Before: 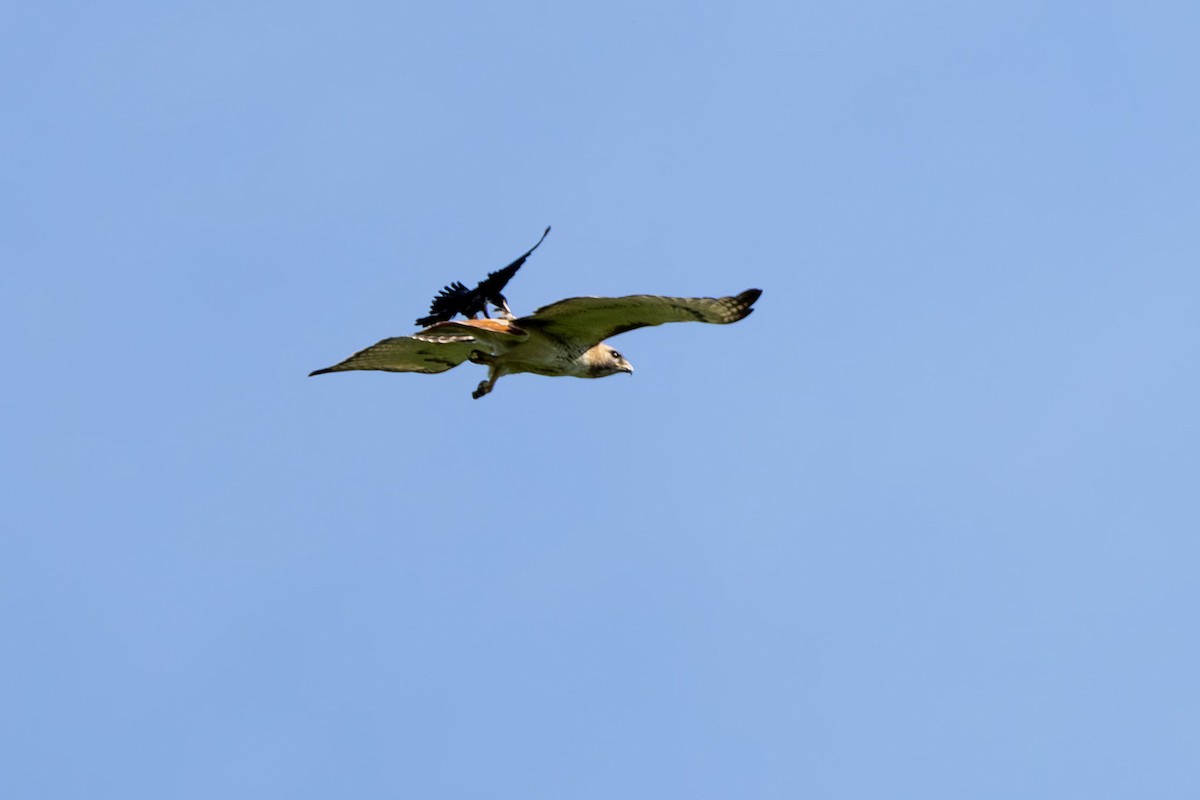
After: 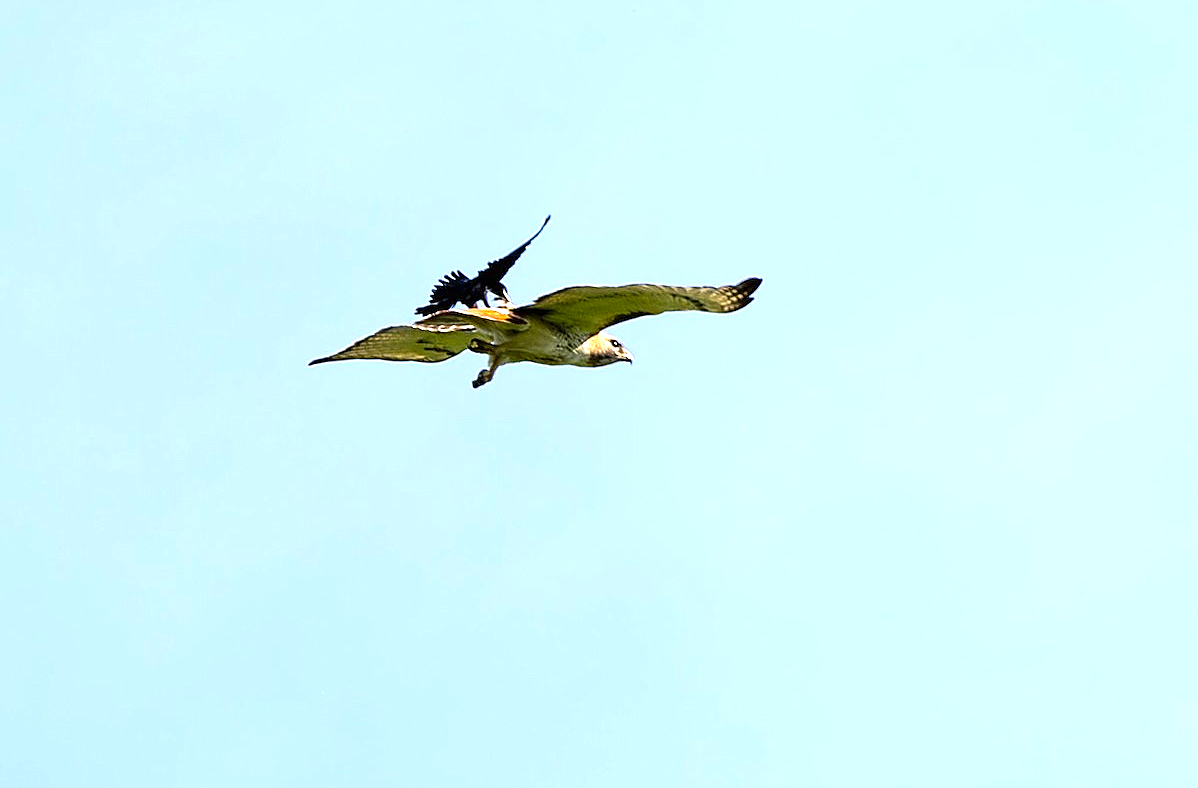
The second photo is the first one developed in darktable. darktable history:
exposure: black level correction 0, exposure 1.192 EV, compensate highlight preservation false
crop: top 1.414%, right 0.091%
color balance rgb: highlights gain › chroma 1.655%, highlights gain › hue 55.05°, perceptual saturation grading › global saturation 18.119%
sharpen: radius 1.399, amount 1.254, threshold 0.724
